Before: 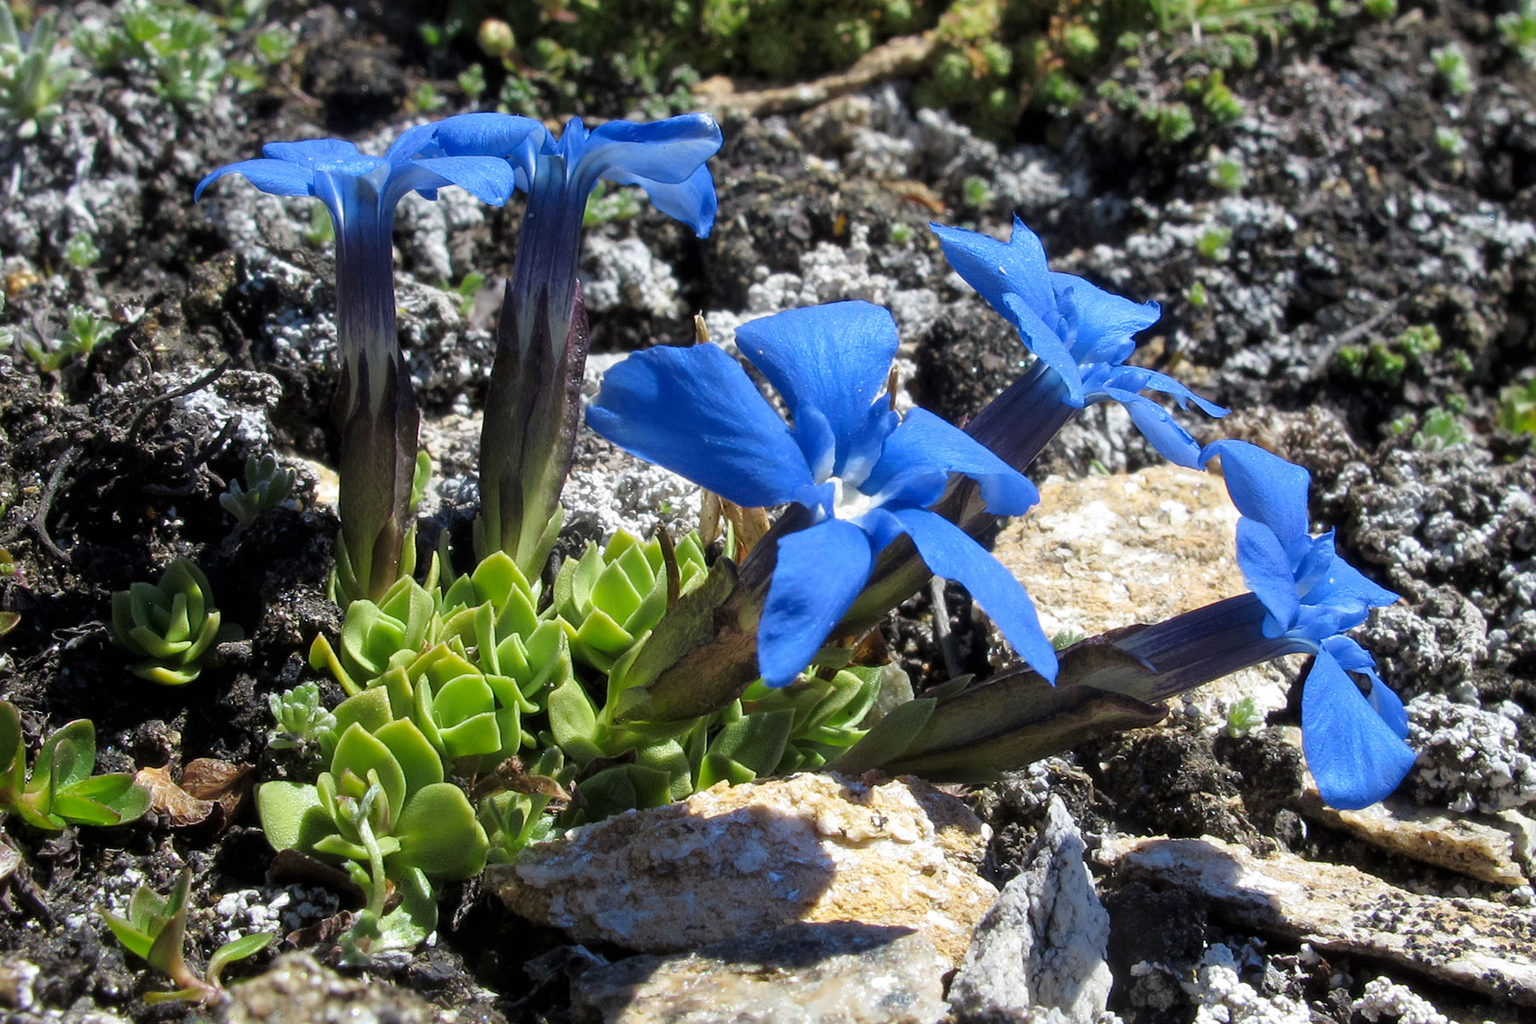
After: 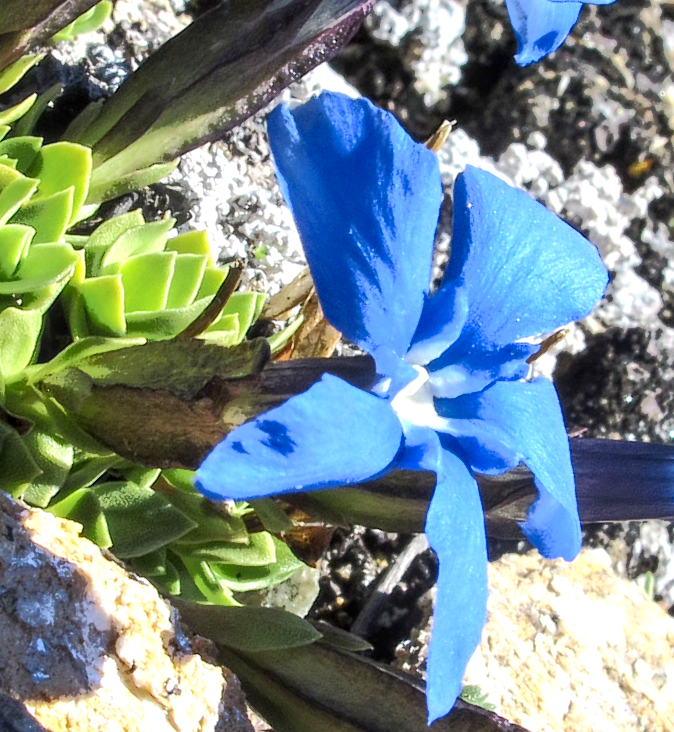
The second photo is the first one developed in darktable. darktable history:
local contrast: on, module defaults
exposure: exposure 0.661 EV, compensate highlight preservation false
tone curve: curves: ch0 [(0, 0) (0.003, 0.003) (0.011, 0.01) (0.025, 0.023) (0.044, 0.042) (0.069, 0.065) (0.1, 0.094) (0.136, 0.127) (0.177, 0.166) (0.224, 0.211) (0.277, 0.26) (0.335, 0.315) (0.399, 0.375) (0.468, 0.44) (0.543, 0.658) (0.623, 0.718) (0.709, 0.782) (0.801, 0.851) (0.898, 0.923) (1, 1)], color space Lab, independent channels, preserve colors none
crop and rotate: angle -45.78°, top 16.545%, right 0.97%, bottom 11.717%
